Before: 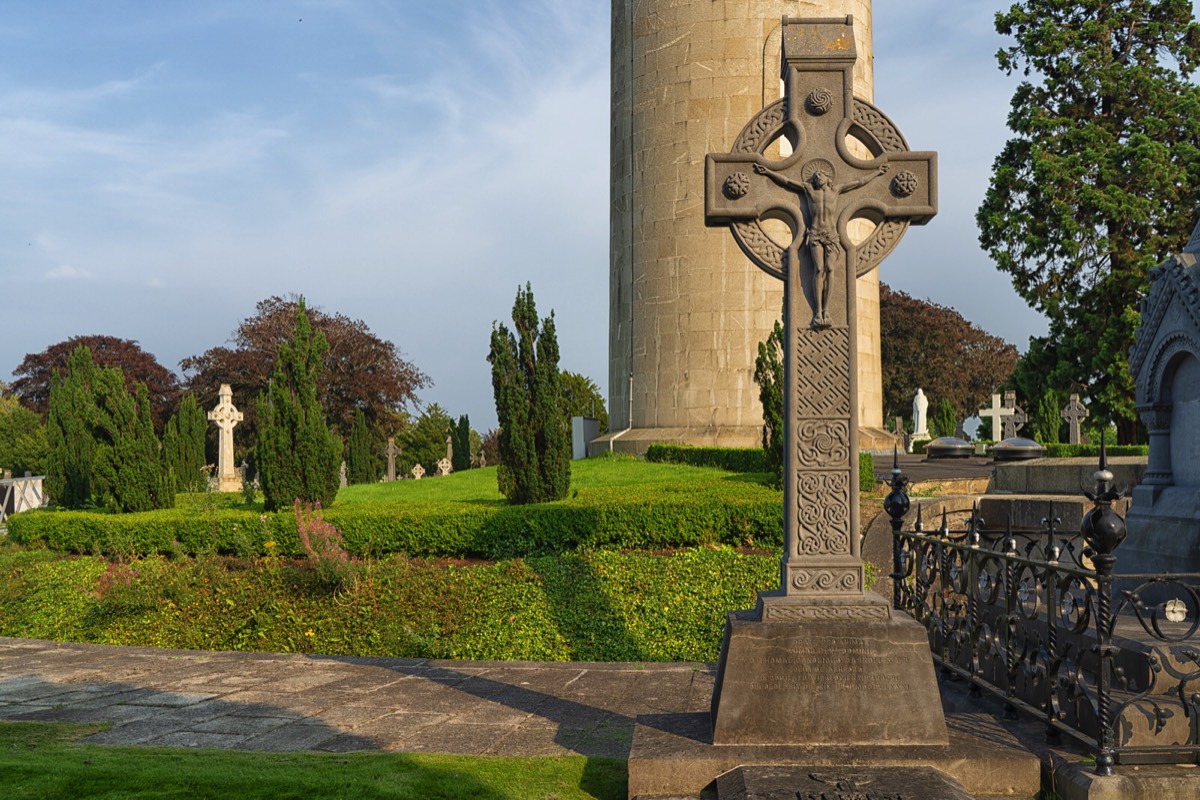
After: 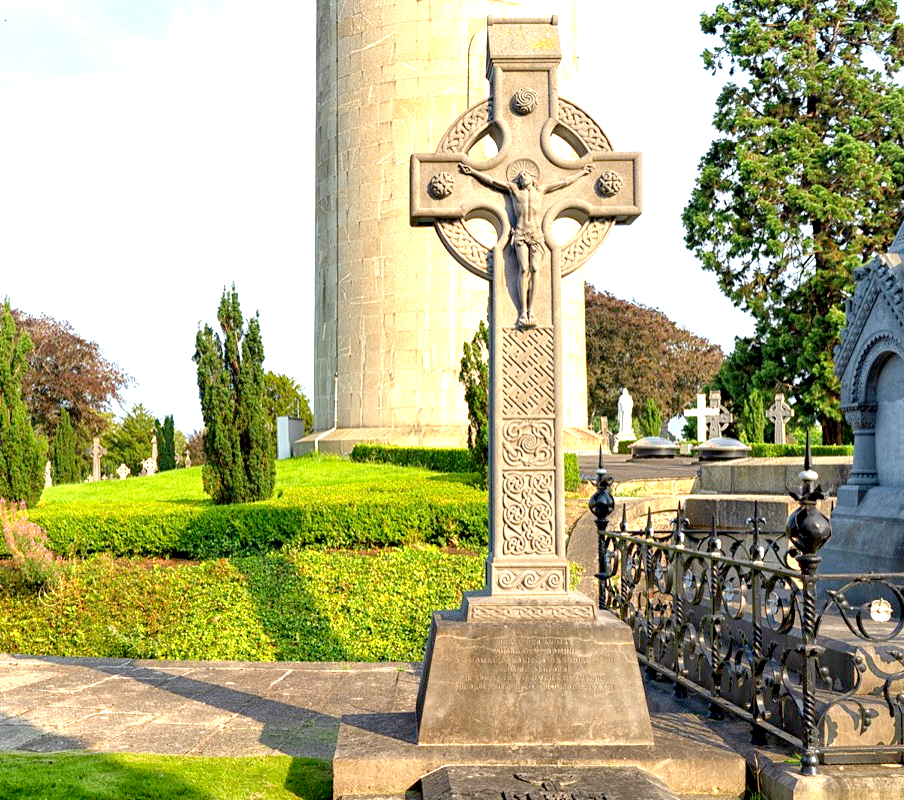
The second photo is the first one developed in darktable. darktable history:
crop and rotate: left 24.652%
exposure: black level correction 0.009, exposure 1.426 EV, compensate highlight preservation false
